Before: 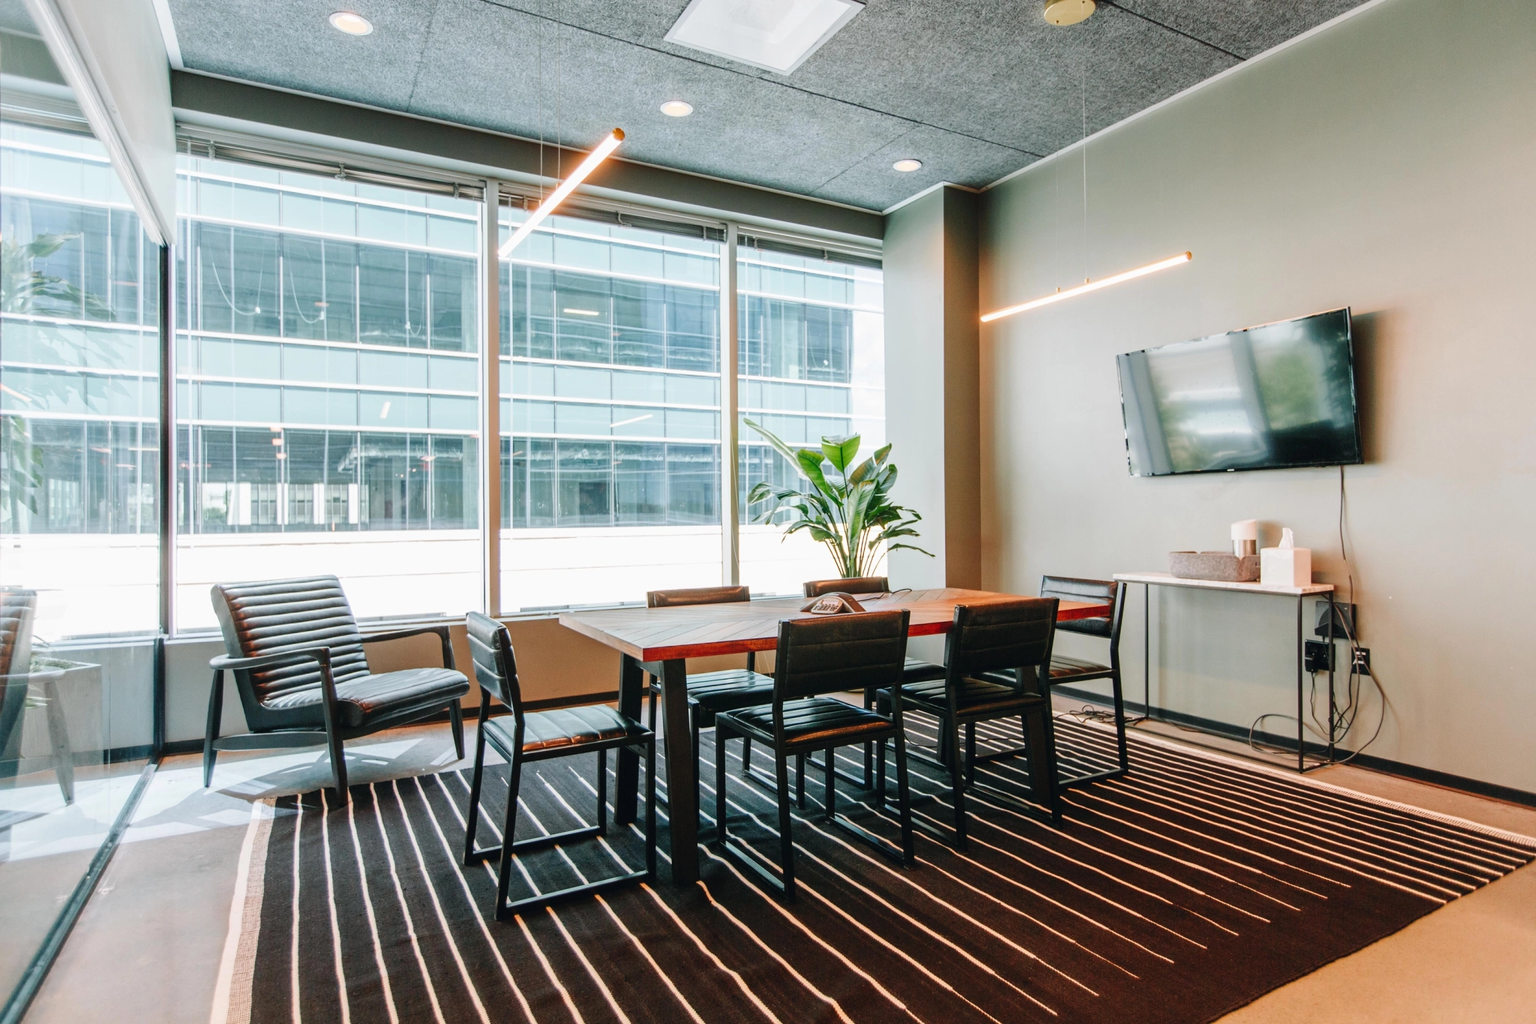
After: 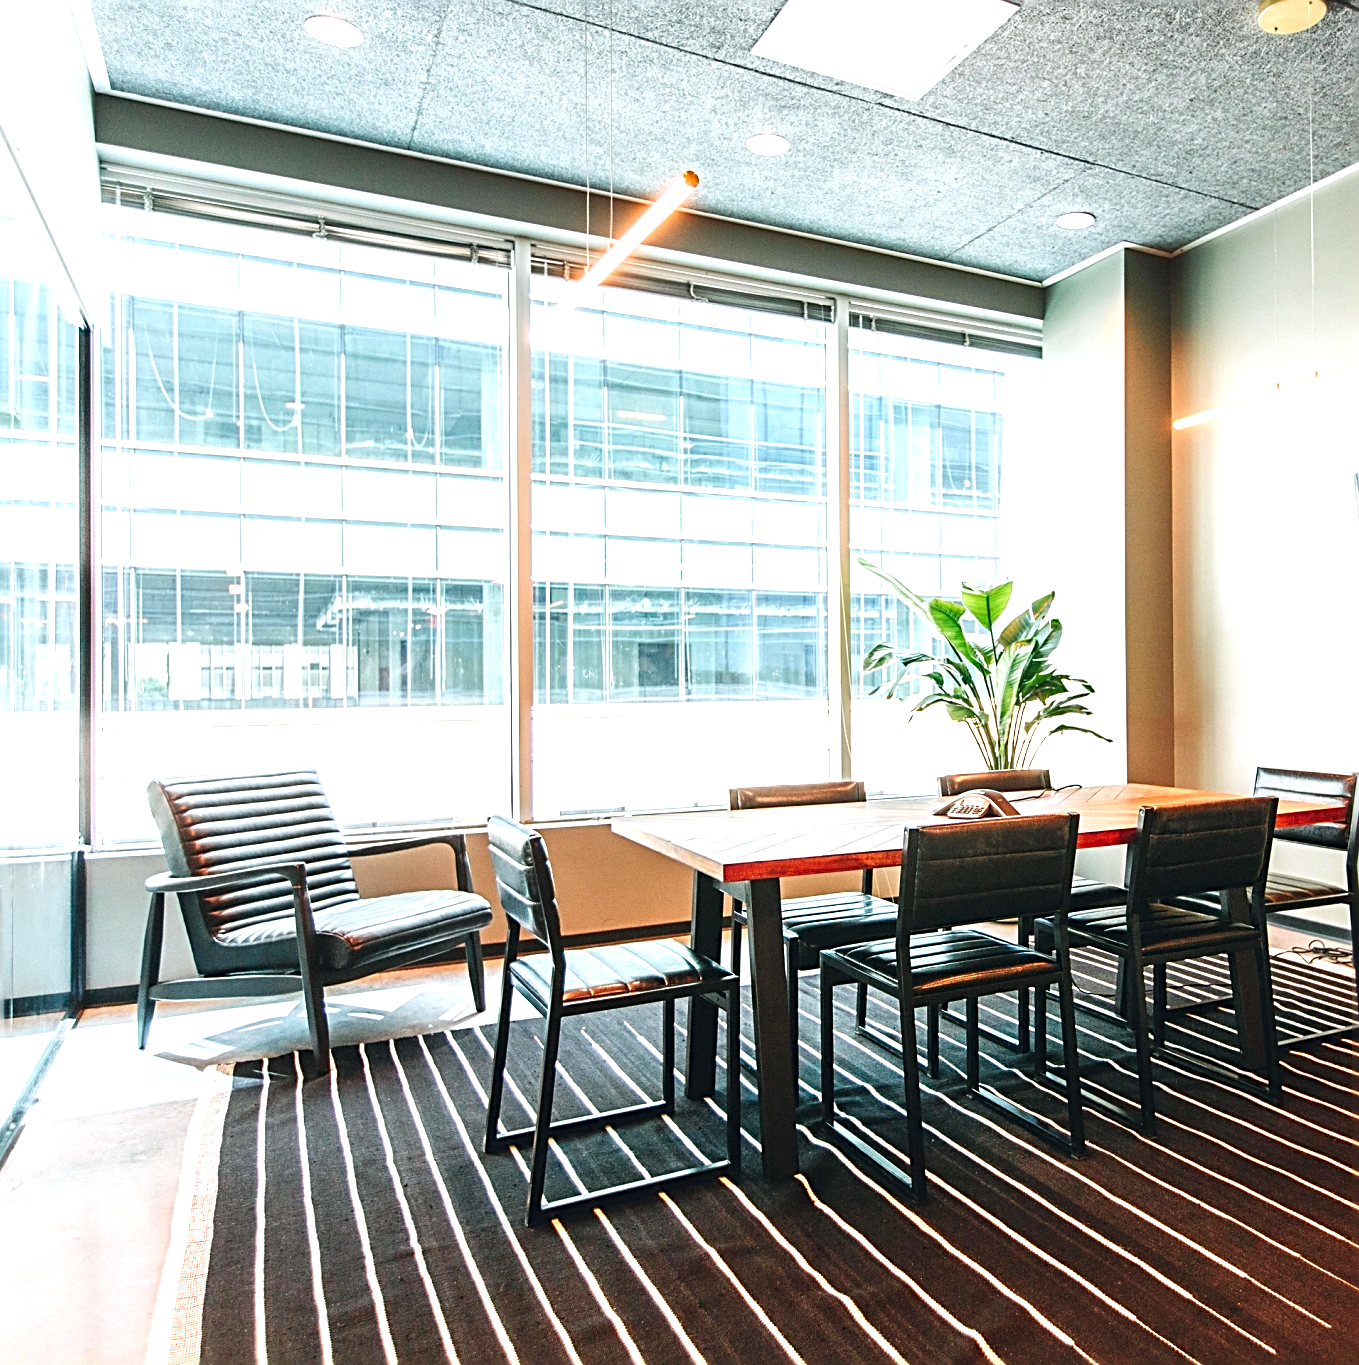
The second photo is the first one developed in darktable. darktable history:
crop and rotate: left 6.569%, right 27.028%
sharpen: radius 2.702, amount 0.673
exposure: exposure 0.947 EV, compensate highlight preservation false
